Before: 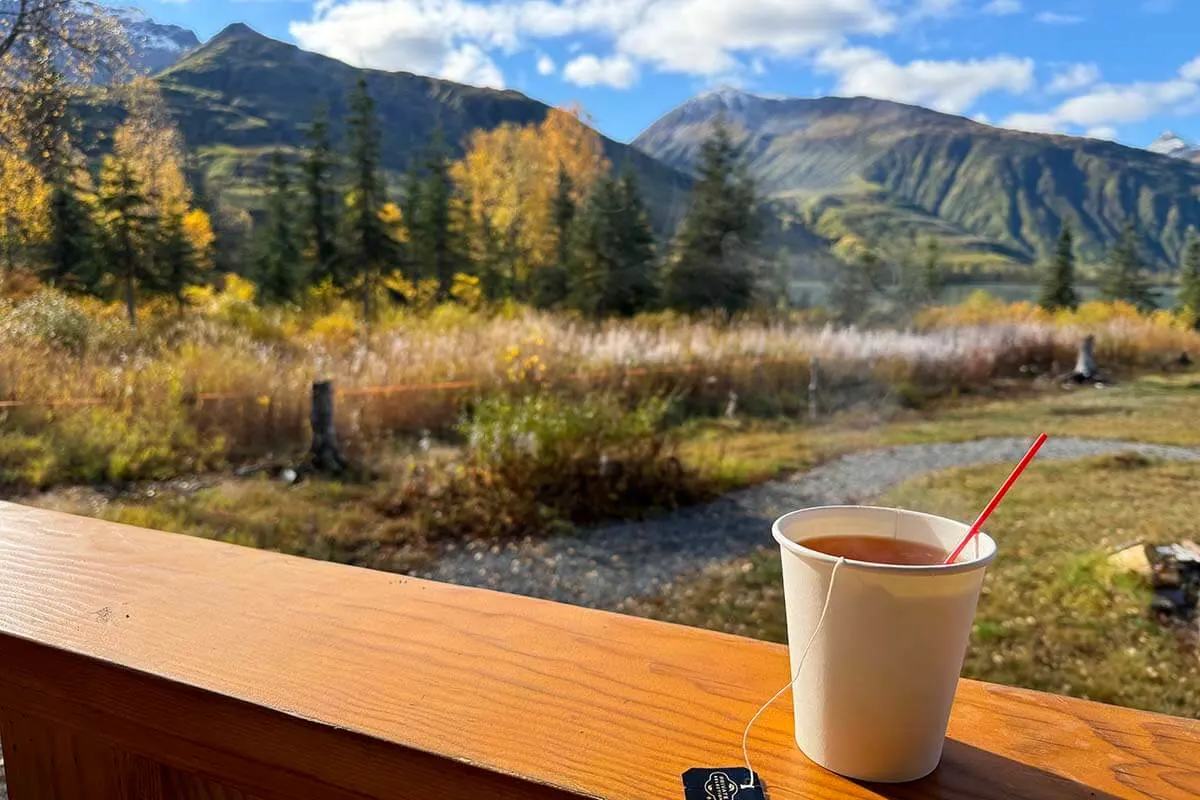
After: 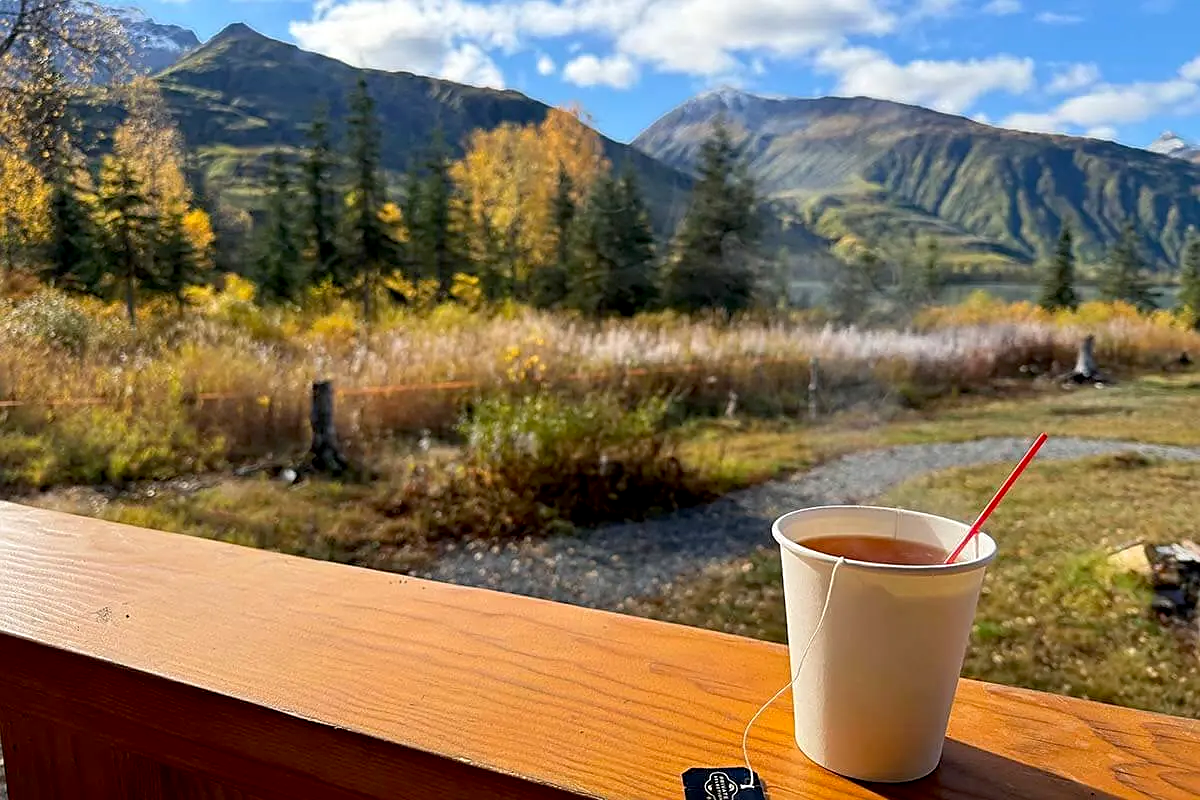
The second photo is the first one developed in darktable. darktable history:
exposure: black level correction 0.005, exposure 0.014 EV, compensate highlight preservation false
sharpen: on, module defaults
